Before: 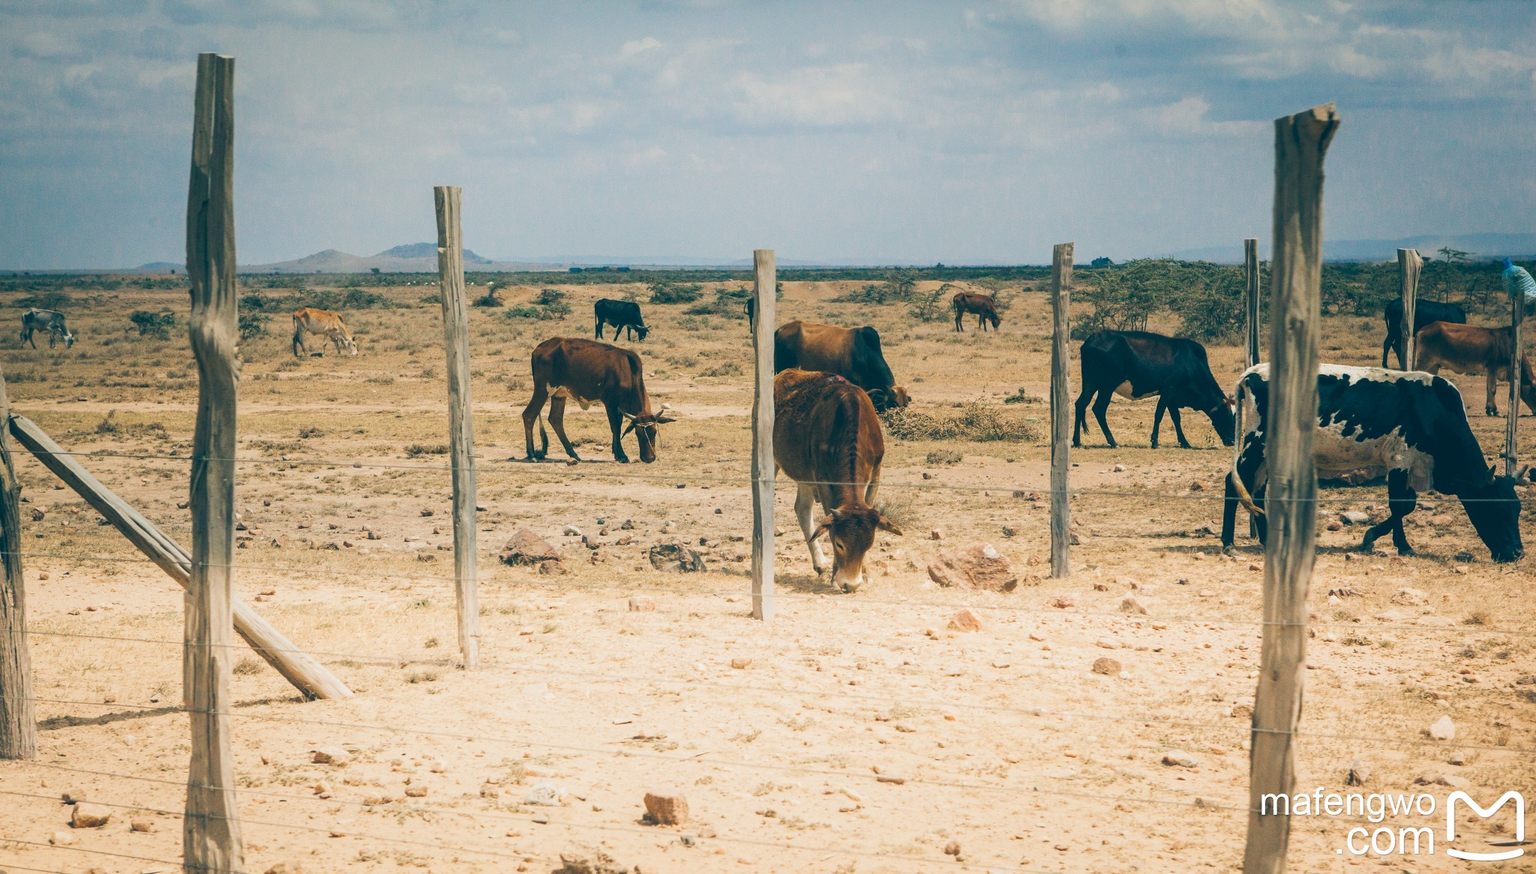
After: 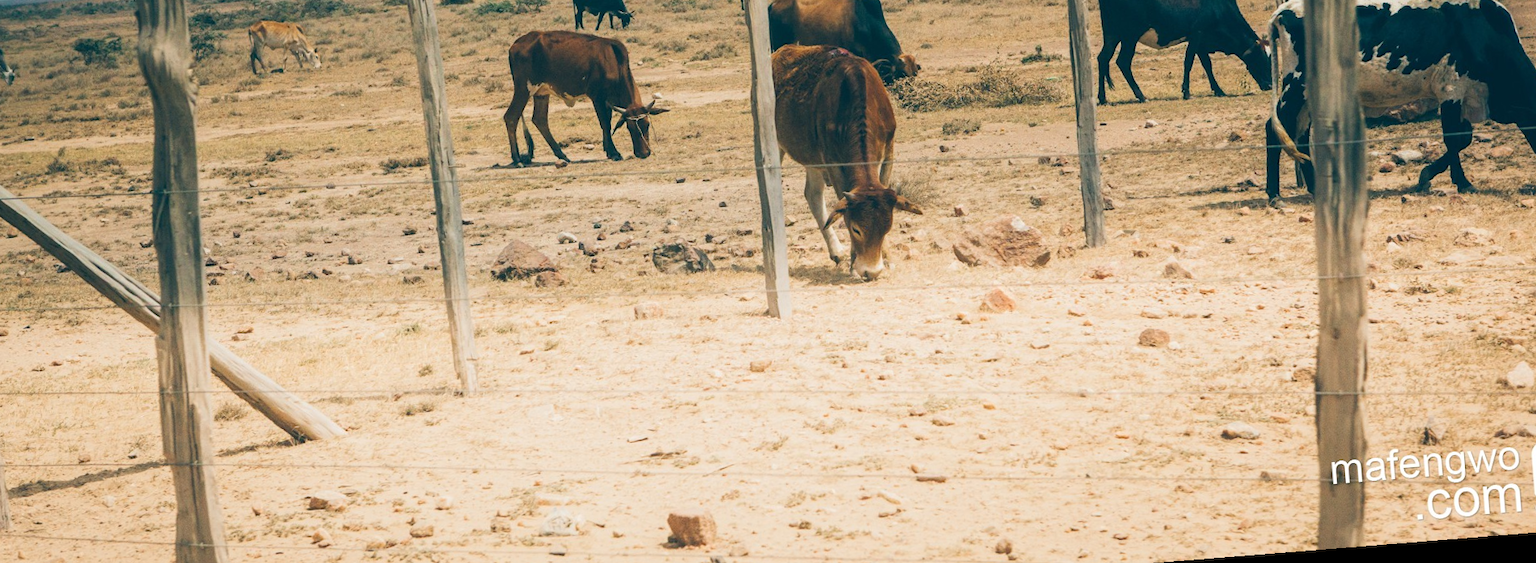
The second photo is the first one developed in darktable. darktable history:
rotate and perspective: rotation -4.57°, crop left 0.054, crop right 0.944, crop top 0.087, crop bottom 0.914
crop and rotate: top 36.435%
